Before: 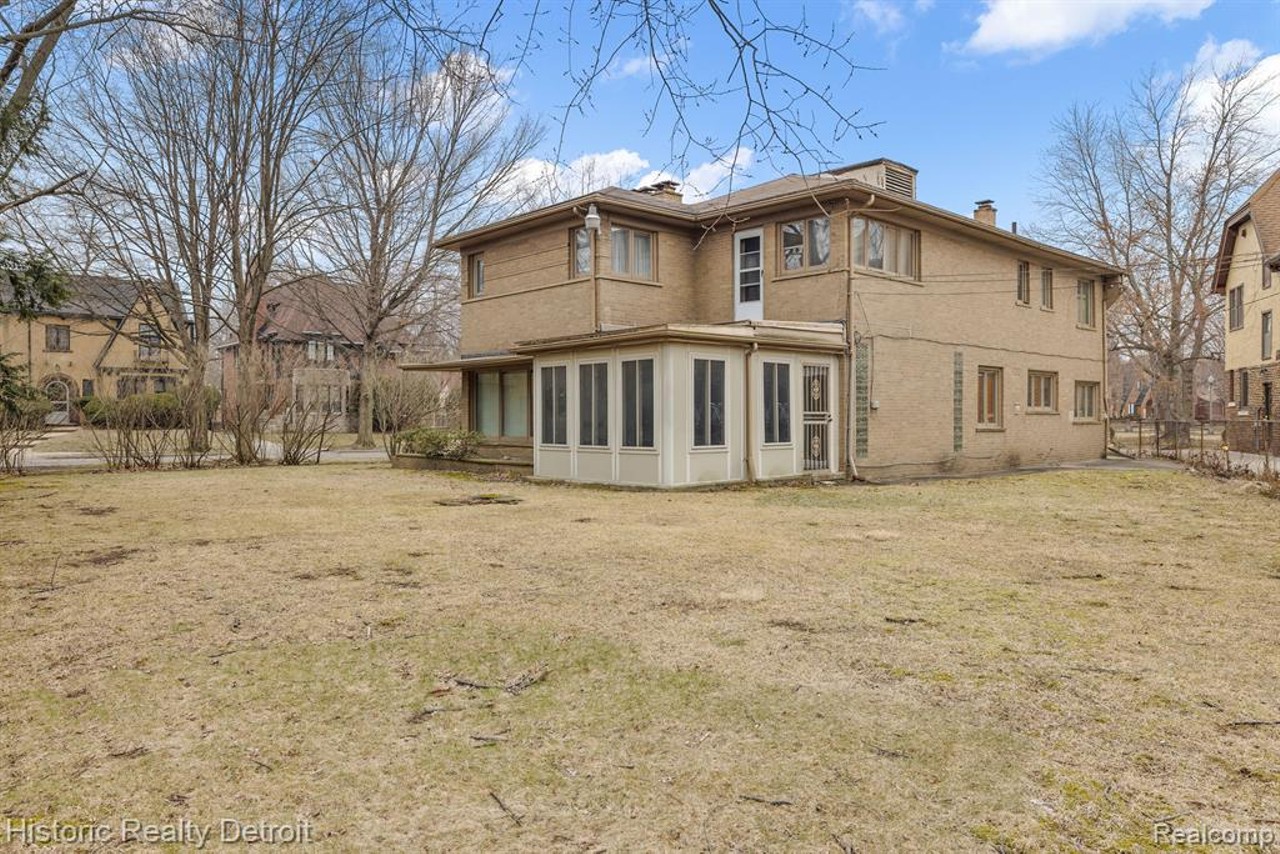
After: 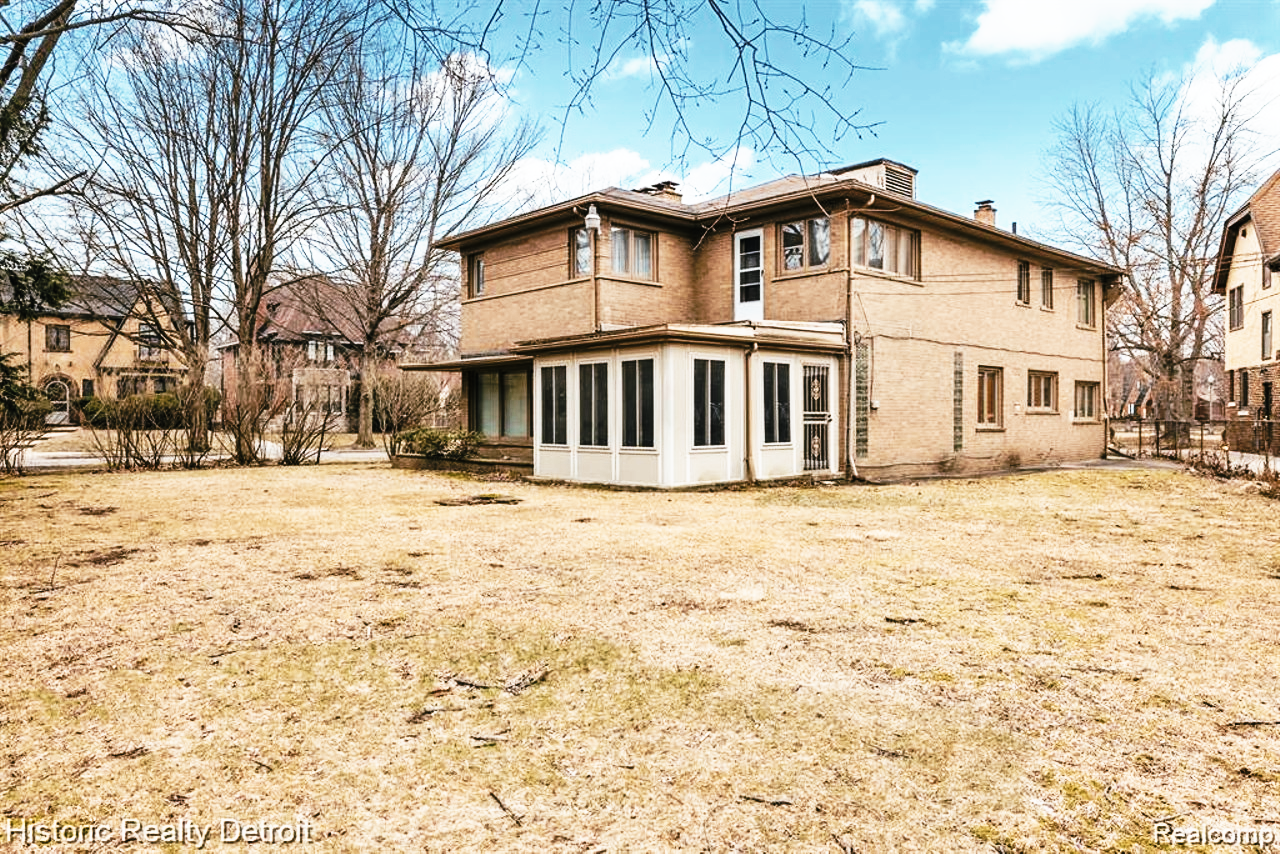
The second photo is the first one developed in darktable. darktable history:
tone curve: curves: ch0 [(0, 0) (0.003, 0.005) (0.011, 0.008) (0.025, 0.013) (0.044, 0.017) (0.069, 0.022) (0.1, 0.029) (0.136, 0.038) (0.177, 0.053) (0.224, 0.081) (0.277, 0.128) (0.335, 0.214) (0.399, 0.343) (0.468, 0.478) (0.543, 0.641) (0.623, 0.798) (0.709, 0.911) (0.801, 0.971) (0.898, 0.99) (1, 1)], preserve colors none
color look up table: target L [98.72, 84.62, 65.23, 78.75, 53.81, 69.77, 62.44, 45.18, 63.46, 43.43, 42.1, 30.7, 25.41, 3.5, 200.02, 73.68, 66.37, 53.25, 45.67, 47.93, 41.11, 45.41, 34.67, 29.05, 16.07, 85.19, 70.69, 68.59, 49.55, 54.84, 49.67, 50.99, 51.7, 44.21, 40.81, 39.97, 37.81, 32.81, 33.11, 33.44, 7.82, 18.22, 70, 53.28, 65.04, 52.02, 49.8, 43.79, 29.67], target a [0.163, -1.028, 2.335, -15.92, -15.08, -1.296, -19.44, -22.27, -4.96, -17.97, -13.55, -10.49, -20.34, -4.606, 0, 10.27, 7.437, 15.85, 33.28, 6.491, 28.87, 10.43, 20.07, 18.62, -0.422, 3.883, 17.06, -6.63, 34.93, 26.04, 31.53, 20.48, 1.731, 37.27, 25.21, -4.109, 15.06, 26.68, -0.273, -0.62, 13.5, -2.553, -20.45, -14.2, -10.63, -13.1, -13.09, -8.923, -5.804], target b [7.252, 20.26, 41.4, -10.54, -9.426, 39.49, 9.241, 17.76, 21.7, 6.616, -2.076, 15.7, 10.02, -1.29, 0, 6.81, 33.78, 33.31, -1.824, 28.42, 31.02, 17.26, 34.9, 33.59, 6.924, -2.53, -14.93, -15.59, -24.06, -21.06, -15.57, -4.434, -11.99, -25.29, -30.7, -17.08, -24.19, -10.53, -16.66, -16.15, -10.87, -19.67, -17.39, -10.5, -4.844, -11.51, -10.79, -5.534, -9.574], num patches 49
